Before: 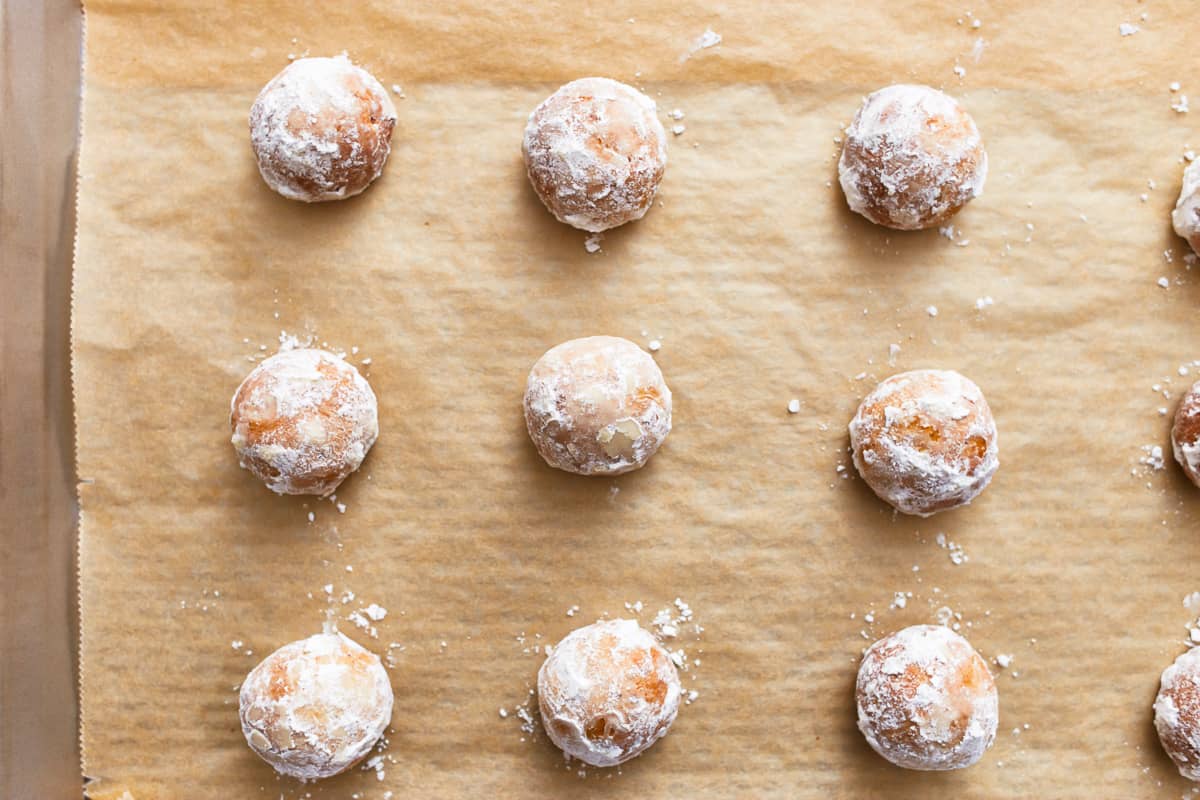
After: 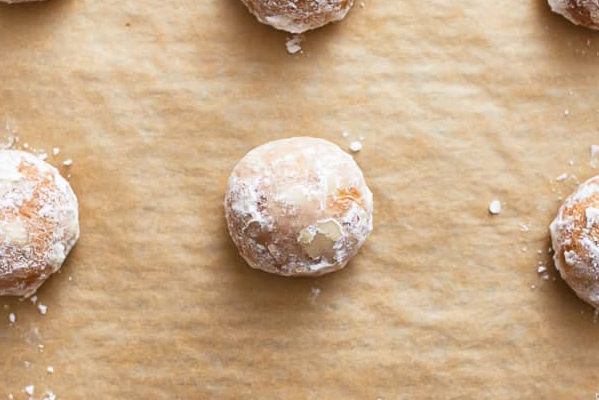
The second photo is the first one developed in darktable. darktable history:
rotate and perspective: automatic cropping off
crop: left 25%, top 25%, right 25%, bottom 25%
